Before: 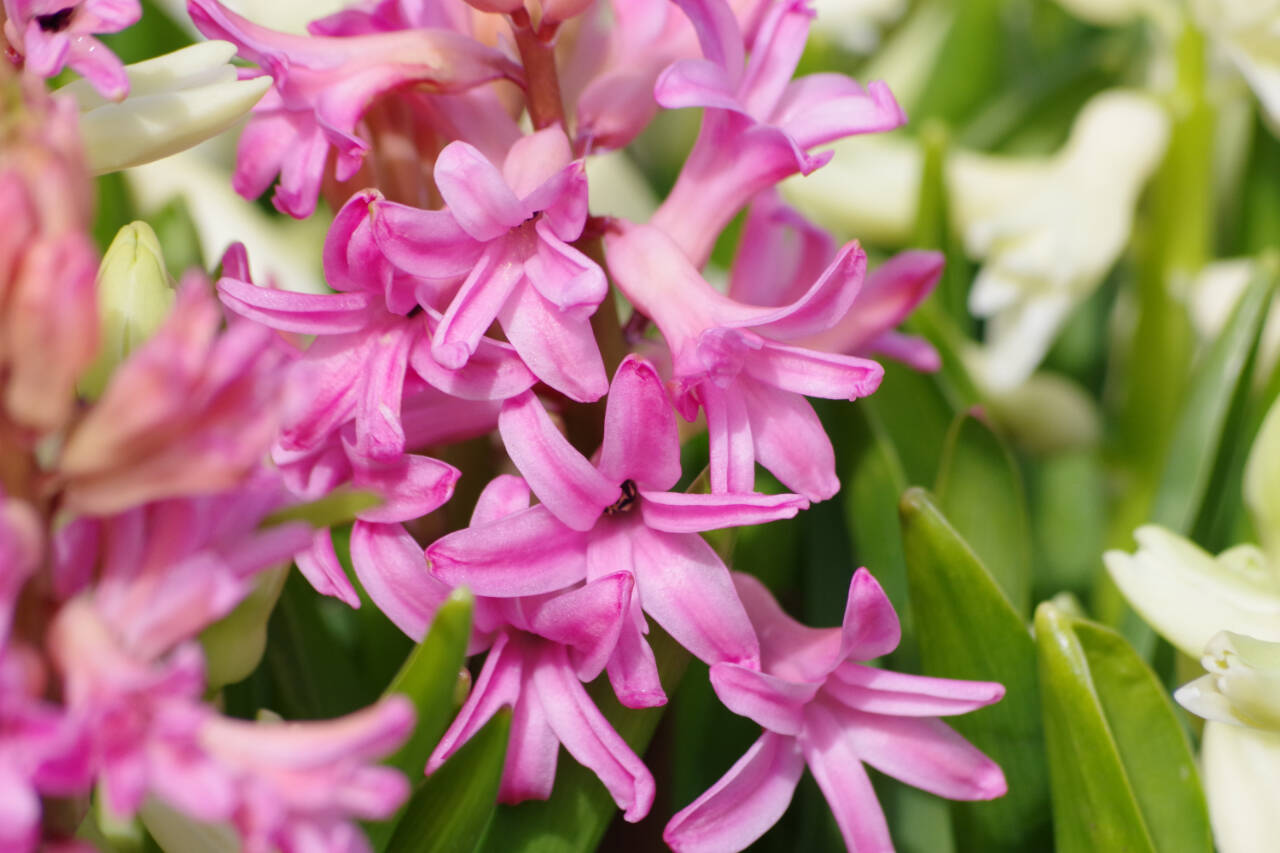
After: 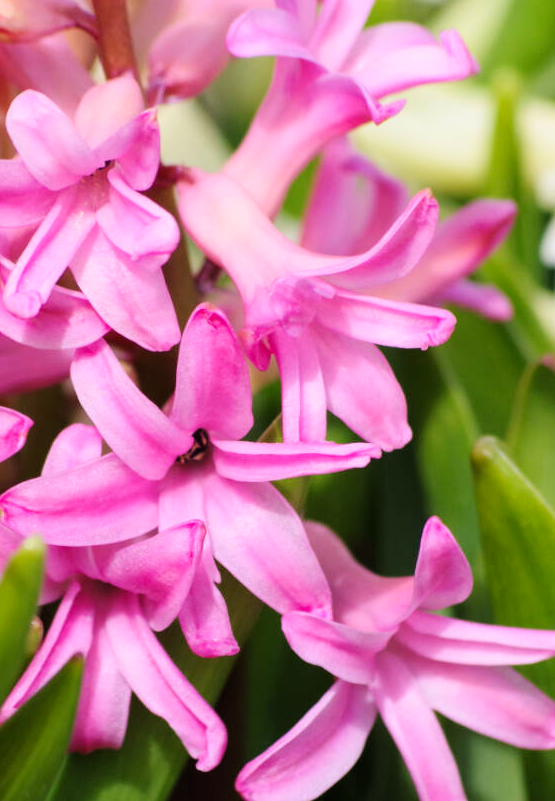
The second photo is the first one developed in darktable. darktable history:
crop: left 33.452%, top 6.025%, right 23.155%
tone curve: curves: ch0 [(0, 0) (0.004, 0.001) (0.133, 0.112) (0.325, 0.362) (0.832, 0.893) (1, 1)], color space Lab, linked channels, preserve colors none
